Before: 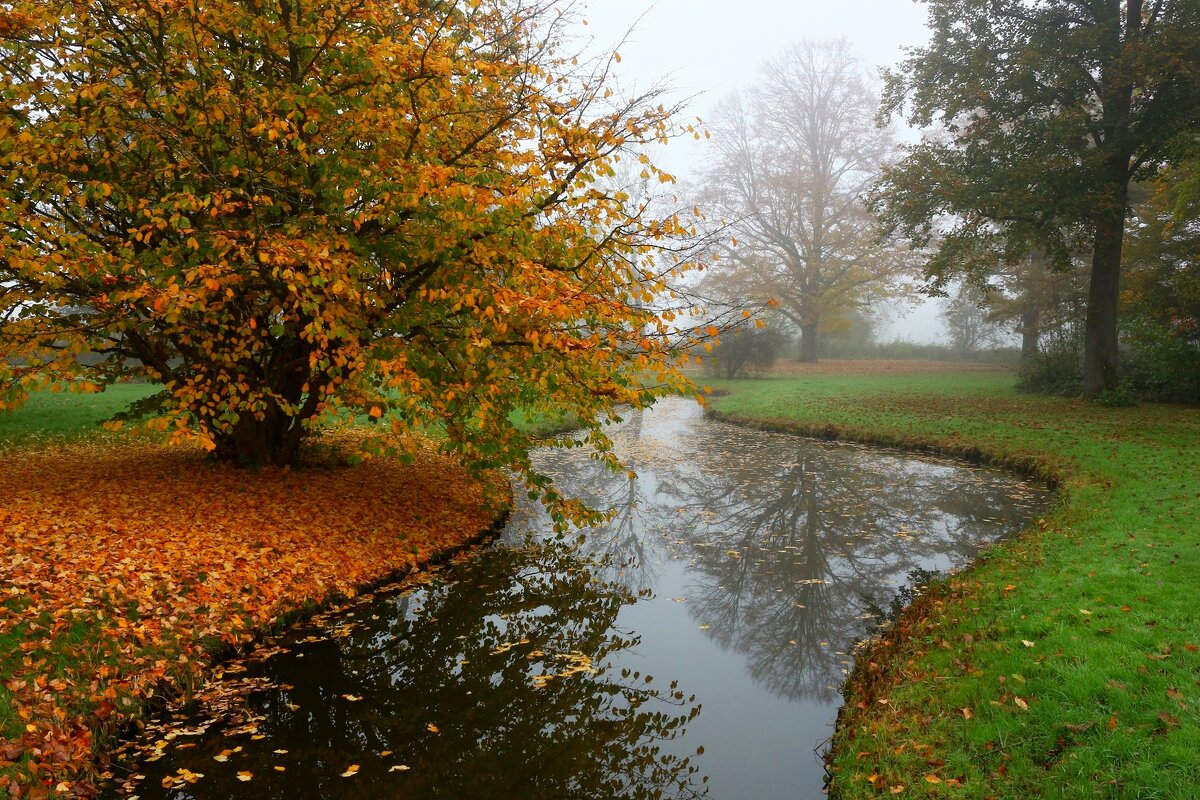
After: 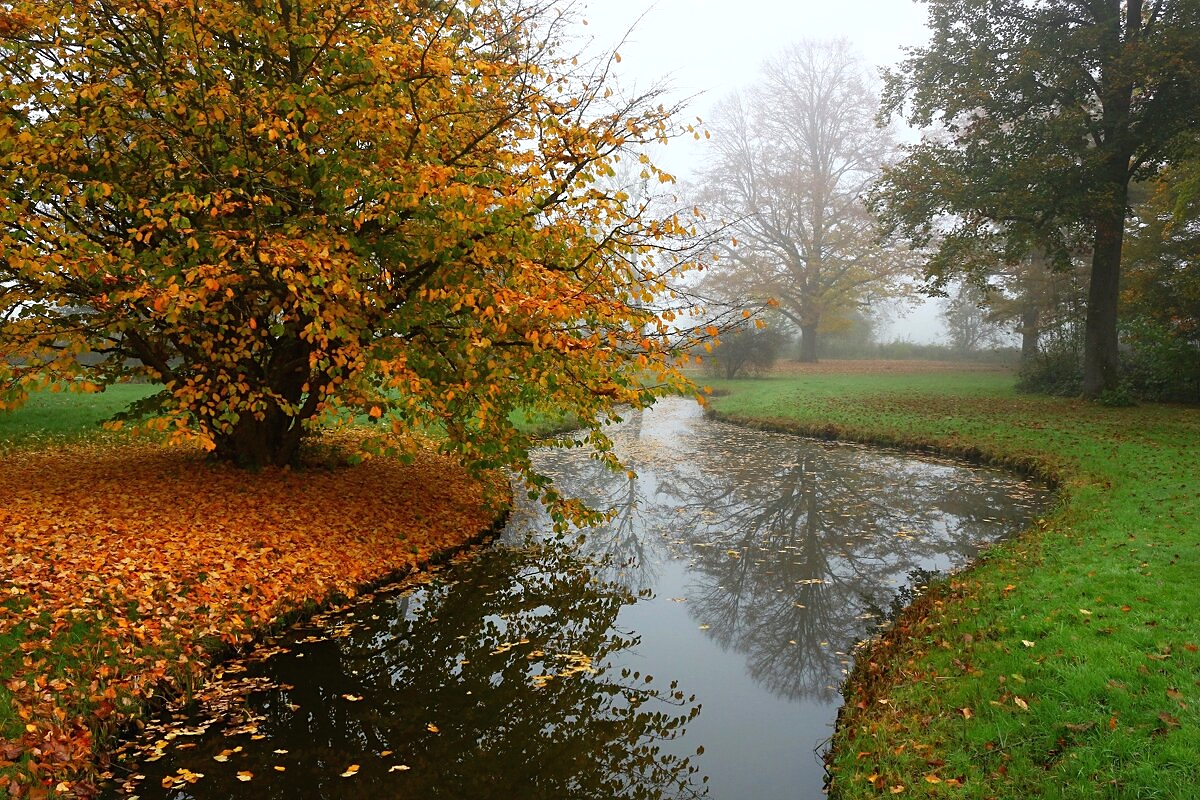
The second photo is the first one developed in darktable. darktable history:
exposure: black level correction -0.001, exposure 0.08 EV, compensate highlight preservation false
sharpen: radius 1.904, amount 0.397, threshold 1.451
